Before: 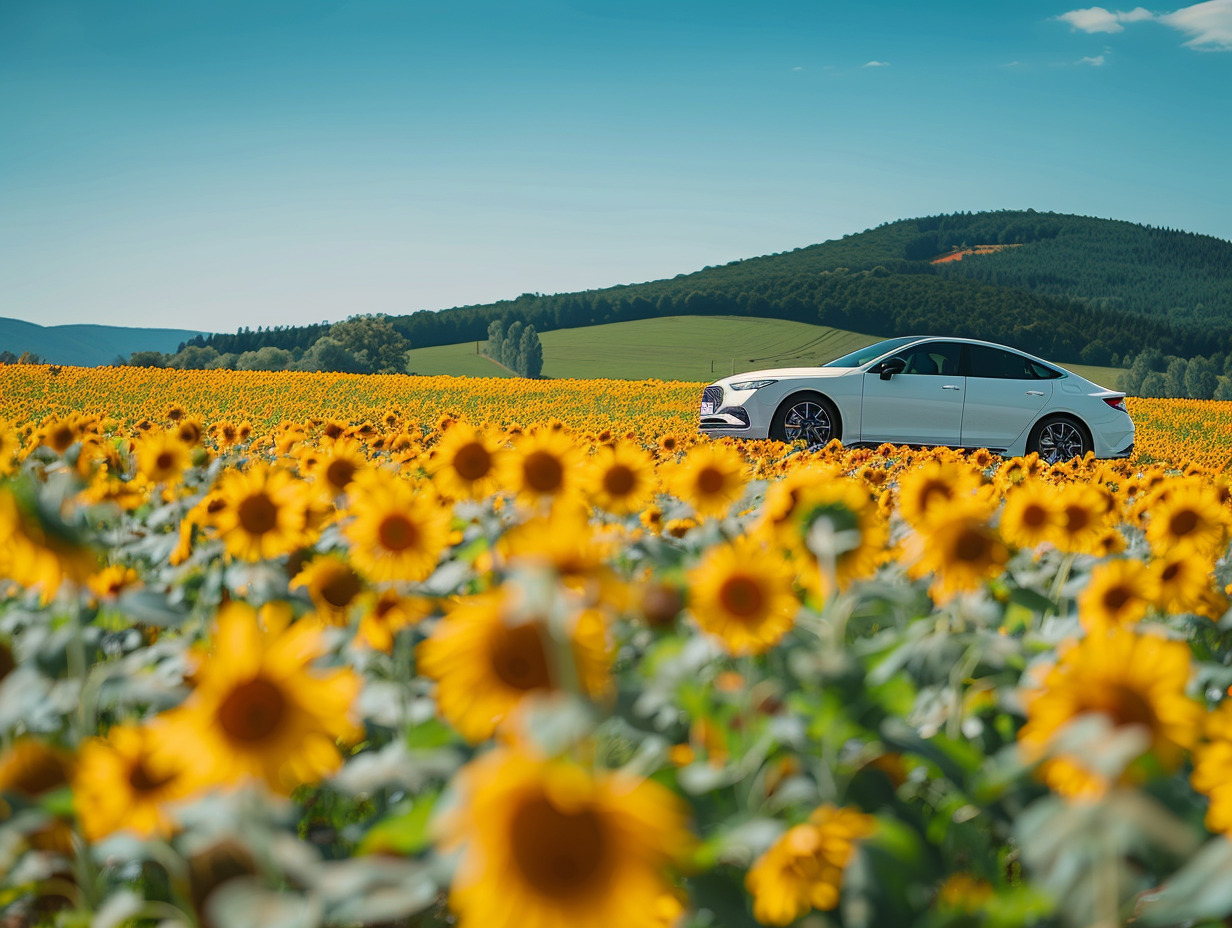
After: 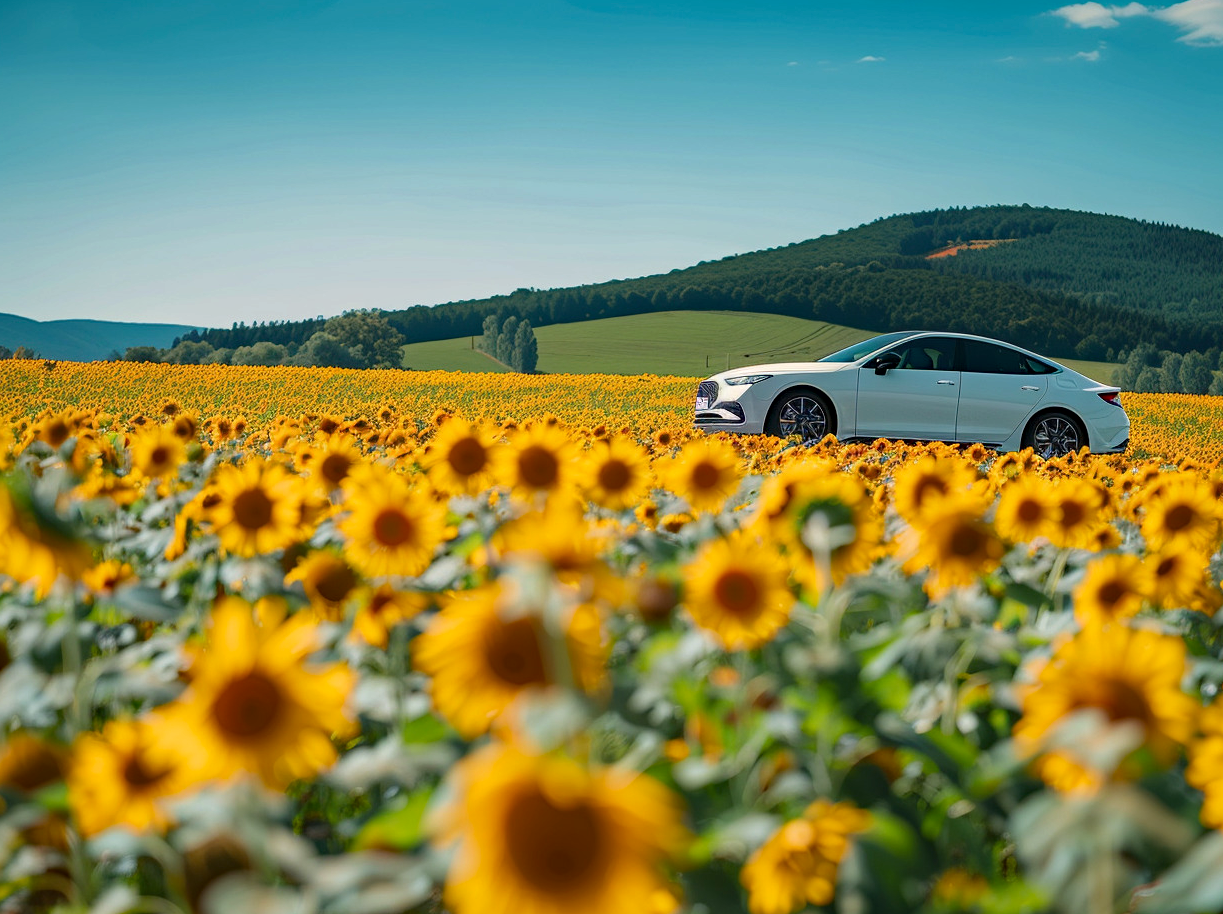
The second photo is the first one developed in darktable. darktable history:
local contrast: mode bilateral grid, contrast 21, coarseness 51, detail 120%, midtone range 0.2
haze removal: compatibility mode true, adaptive false
crop: left 0.45%, top 0.562%, right 0.23%, bottom 0.873%
